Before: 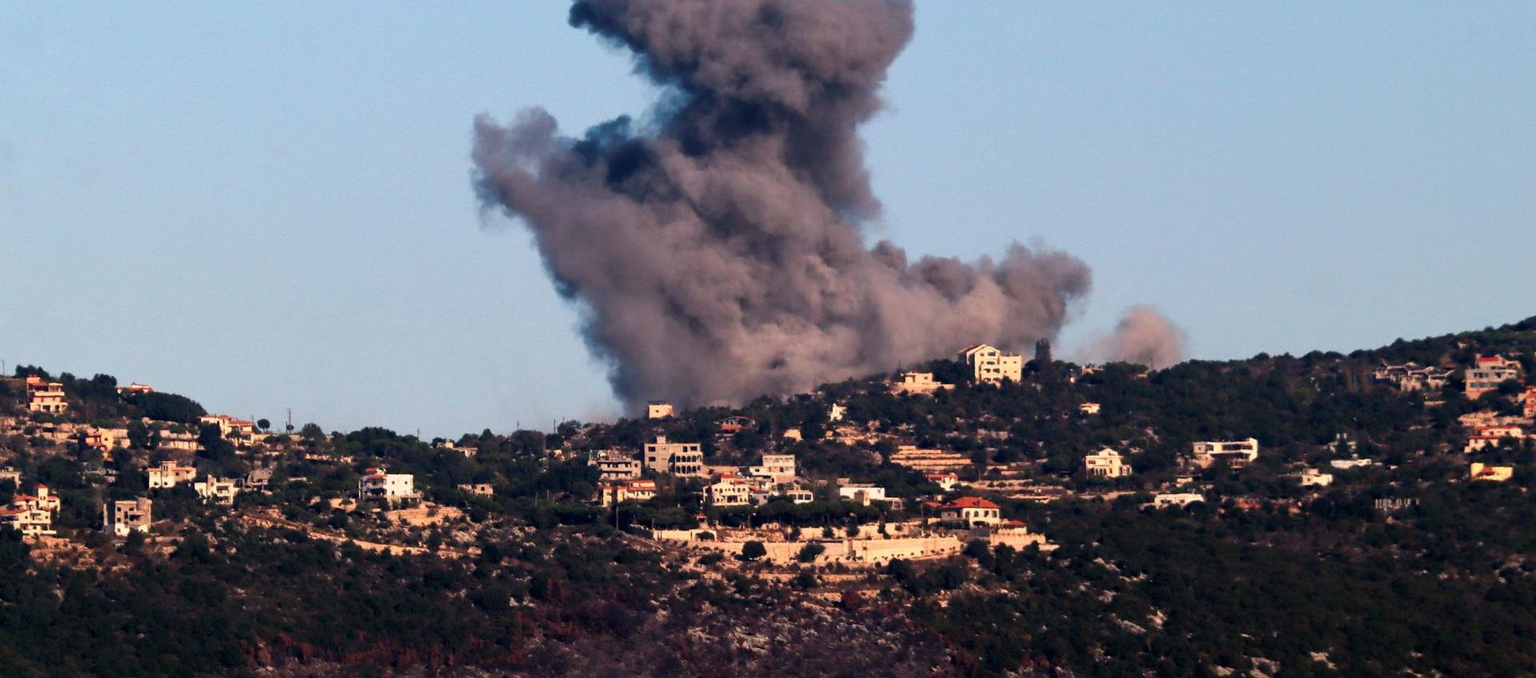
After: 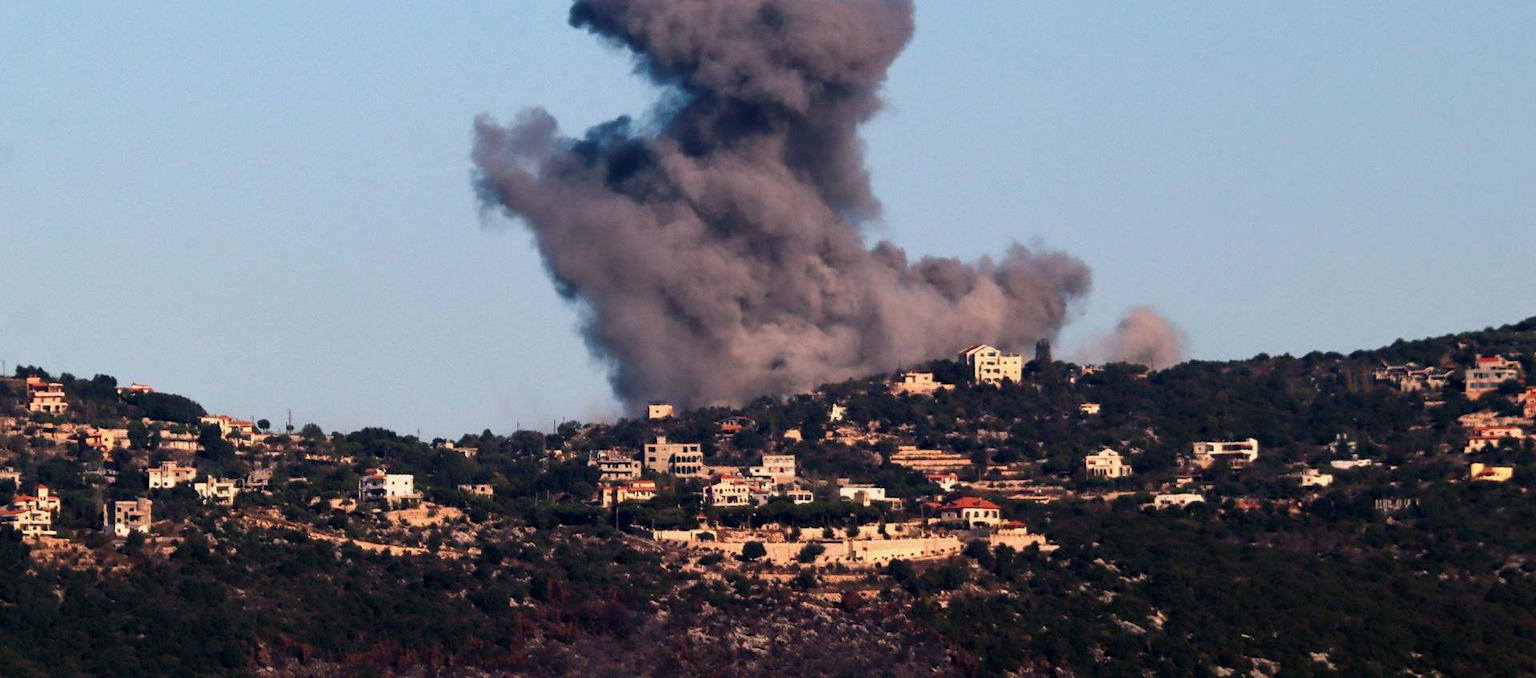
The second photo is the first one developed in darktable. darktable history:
exposure: exposure -0.068 EV, compensate exposure bias true, compensate highlight preservation false
